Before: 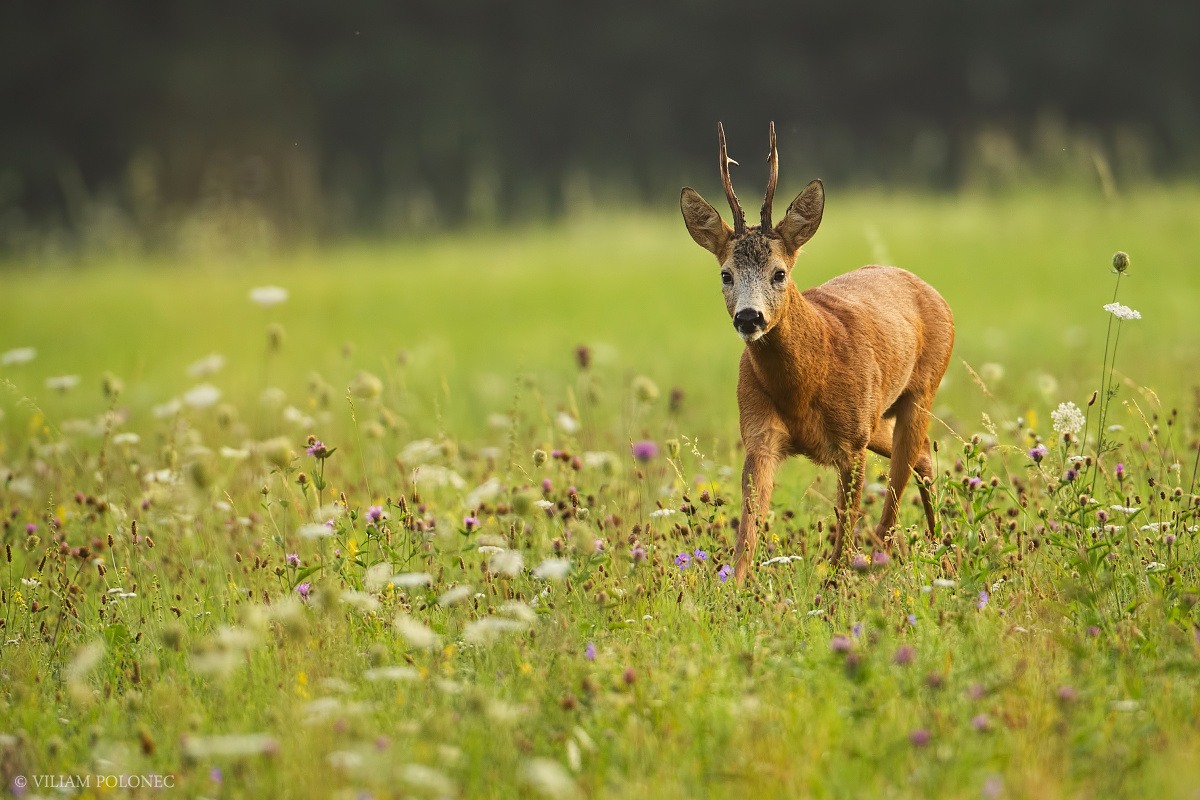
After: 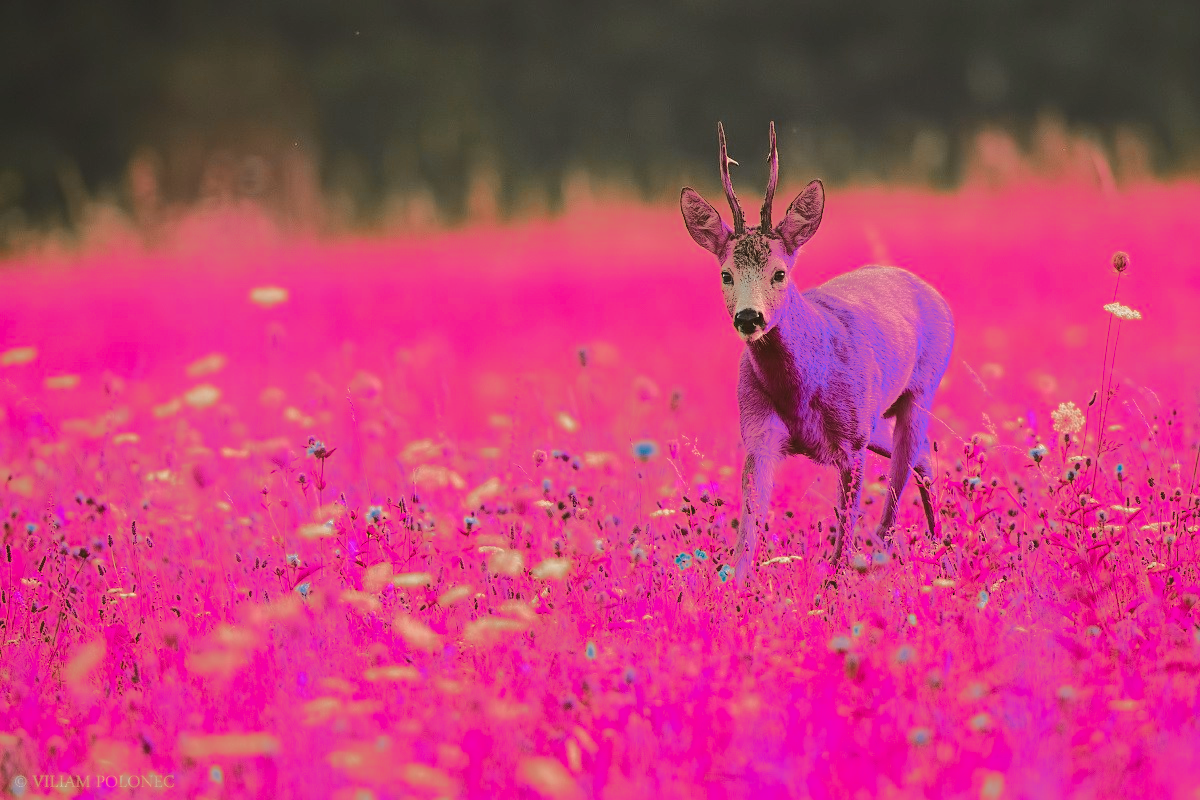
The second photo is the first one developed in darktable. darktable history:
exposure: compensate exposure bias true, compensate highlight preservation false
tone equalizer: -8 EV -0.525 EV, -7 EV -0.327 EV, -6 EV -0.096 EV, -5 EV 0.44 EV, -4 EV 0.988 EV, -3 EV 0.807 EV, -2 EV -0.008 EV, -1 EV 0.132 EV, +0 EV -0.01 EV, edges refinement/feathering 500, mask exposure compensation -1.57 EV, preserve details no
color zones: curves: ch0 [(0.826, 0.353)]; ch1 [(0.242, 0.647) (0.889, 0.342)]; ch2 [(0.246, 0.089) (0.969, 0.068)]
contrast equalizer: octaves 7, y [[0.627 ×6], [0.563 ×6], [0 ×6], [0 ×6], [0 ×6]], mix -0.214
